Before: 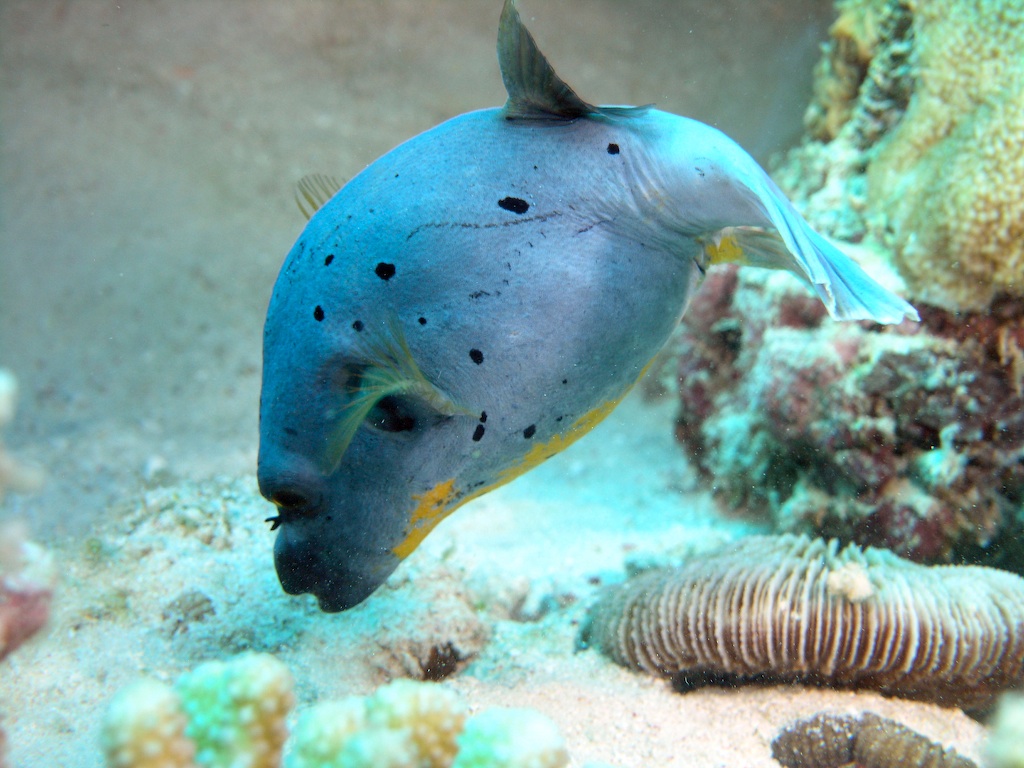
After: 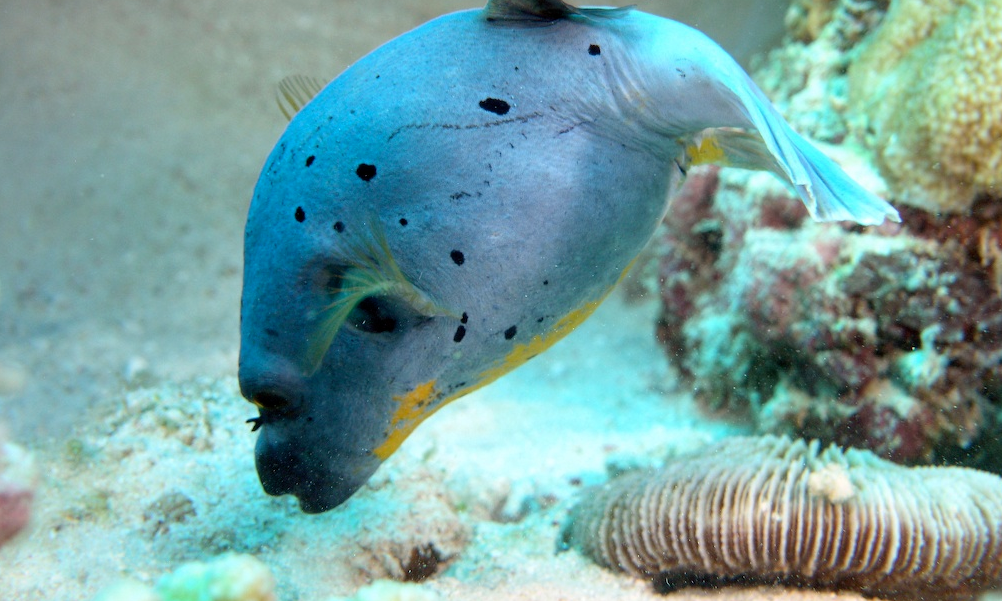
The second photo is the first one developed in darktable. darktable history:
crop and rotate: left 1.943%, top 12.932%, right 0.178%, bottom 8.747%
